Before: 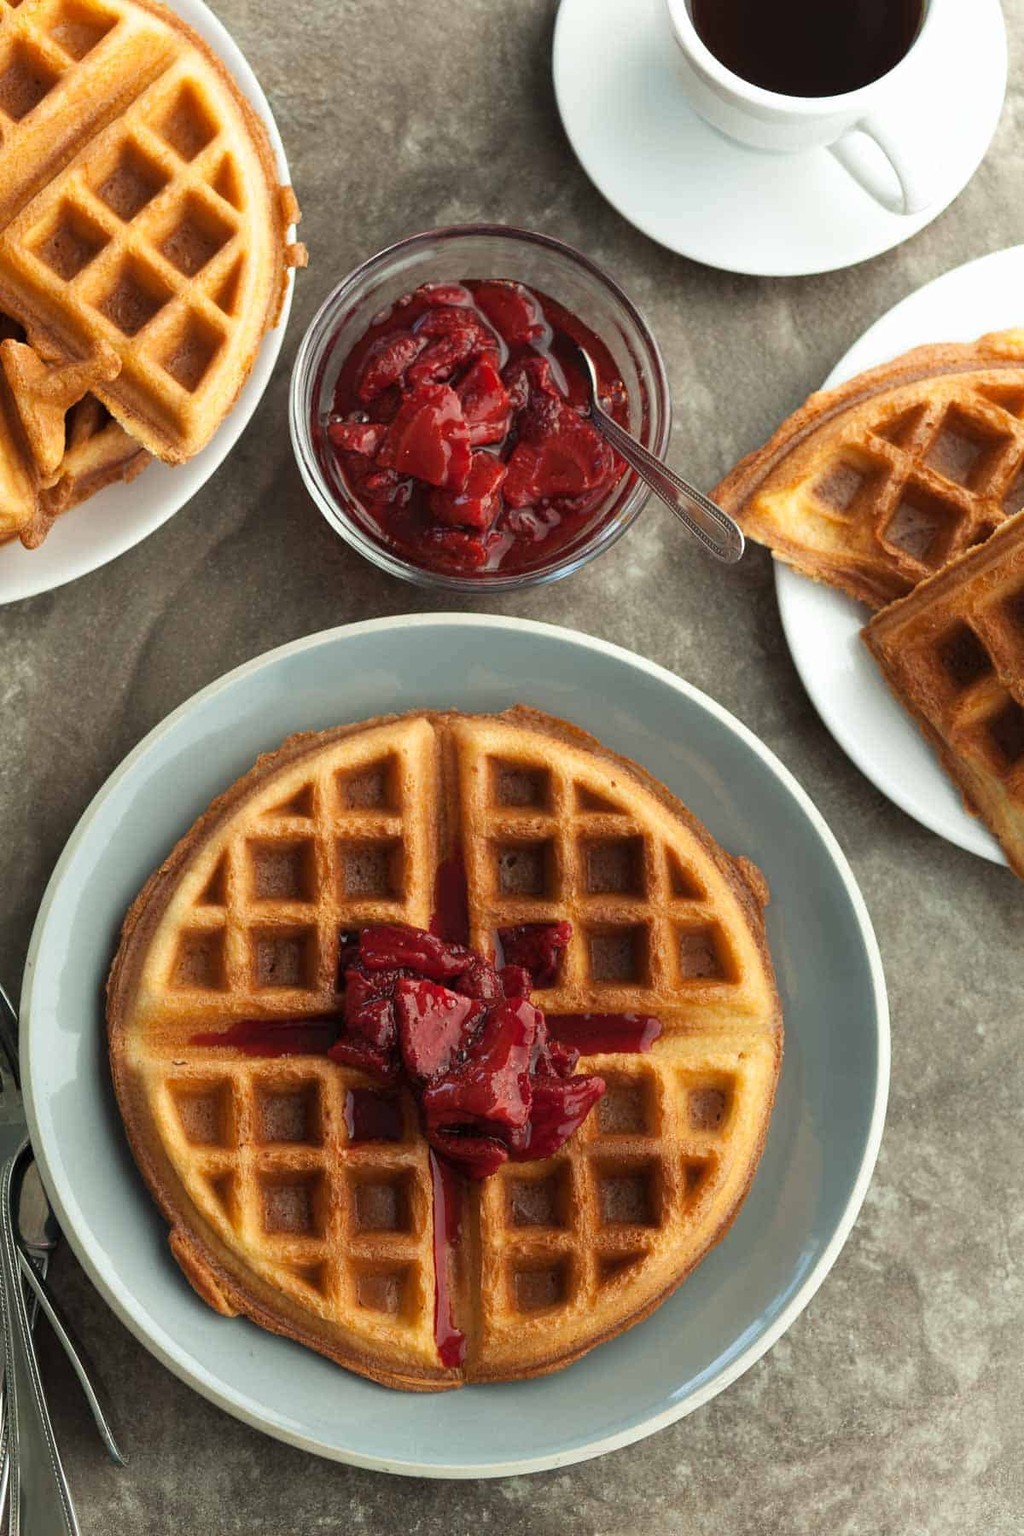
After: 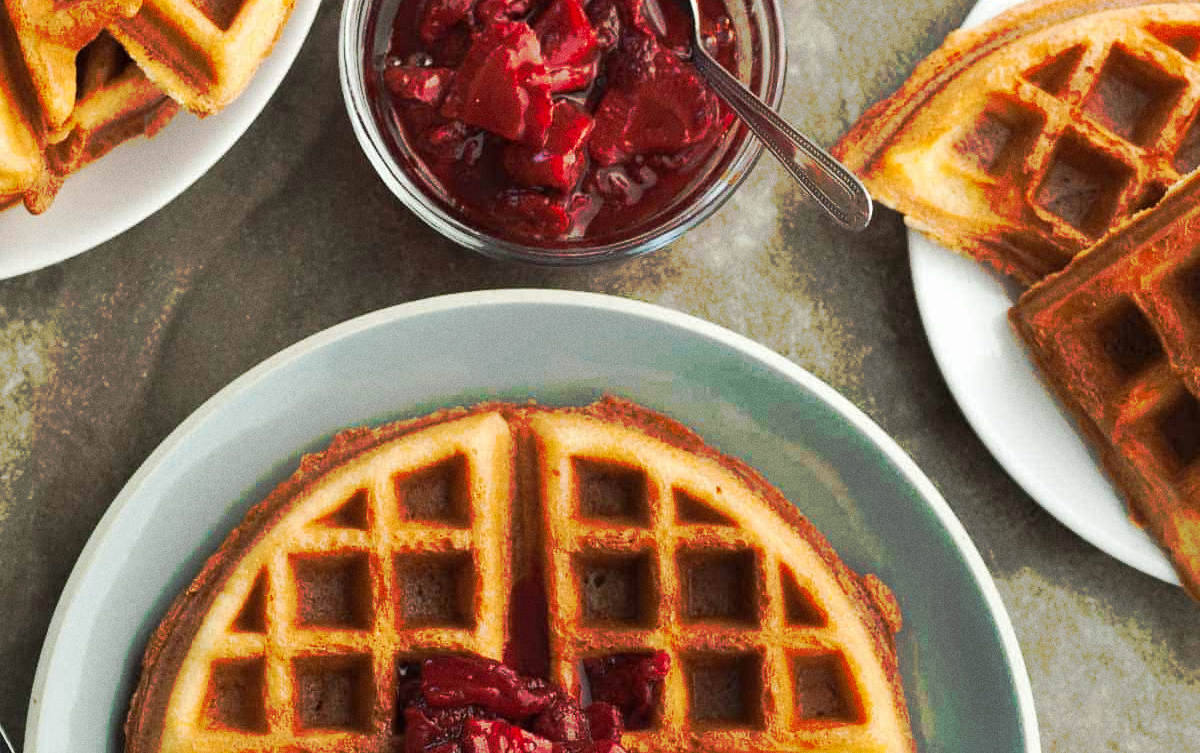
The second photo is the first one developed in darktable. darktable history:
tone curve: curves: ch0 [(0, 0) (0.003, 0.003) (0.011, 0.011) (0.025, 0.024) (0.044, 0.043) (0.069, 0.067) (0.1, 0.096) (0.136, 0.131) (0.177, 0.171) (0.224, 0.217) (0.277, 0.267) (0.335, 0.324) (0.399, 0.385) (0.468, 0.452) (0.543, 0.632) (0.623, 0.697) (0.709, 0.766) (0.801, 0.839) (0.898, 0.917) (1, 1)], preserve colors none
grain: coarseness 0.09 ISO
crop and rotate: top 23.84%, bottom 34.294%
